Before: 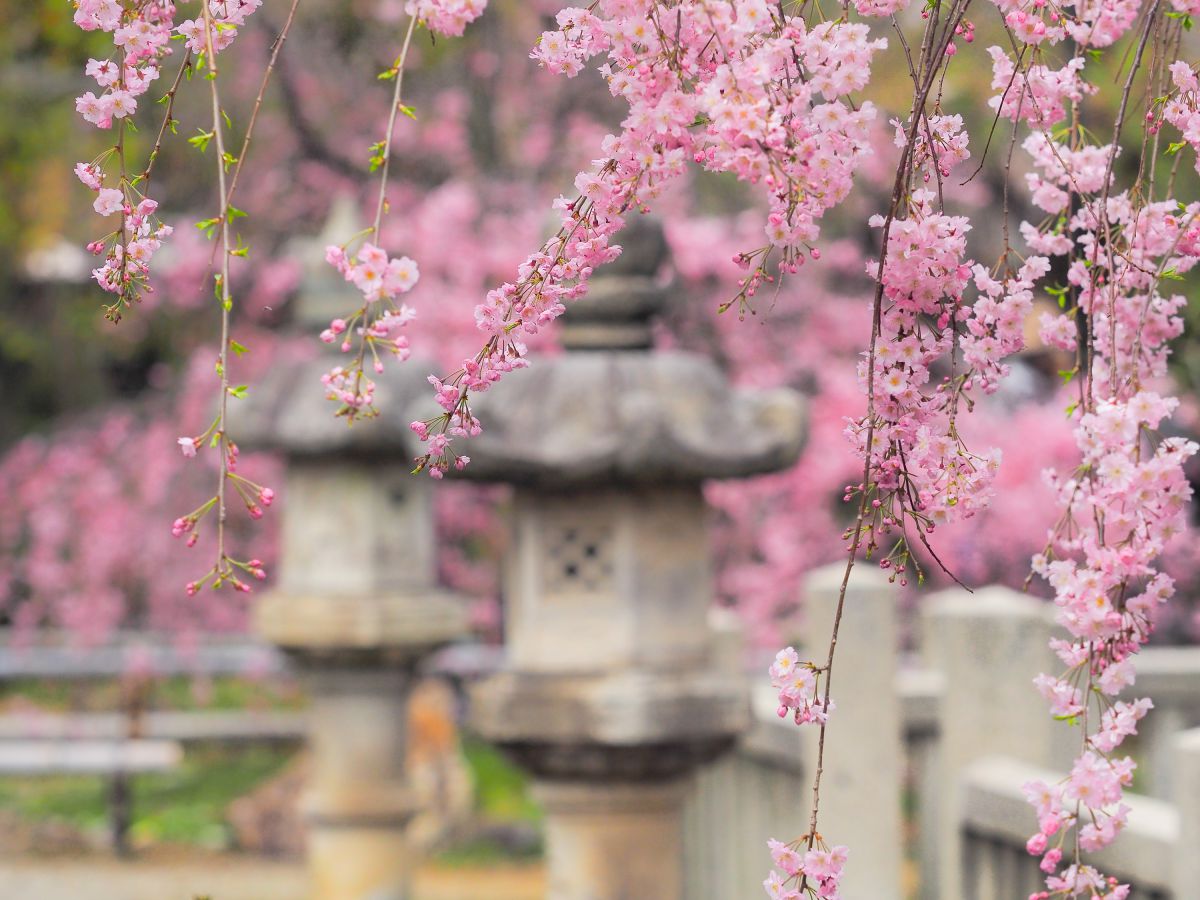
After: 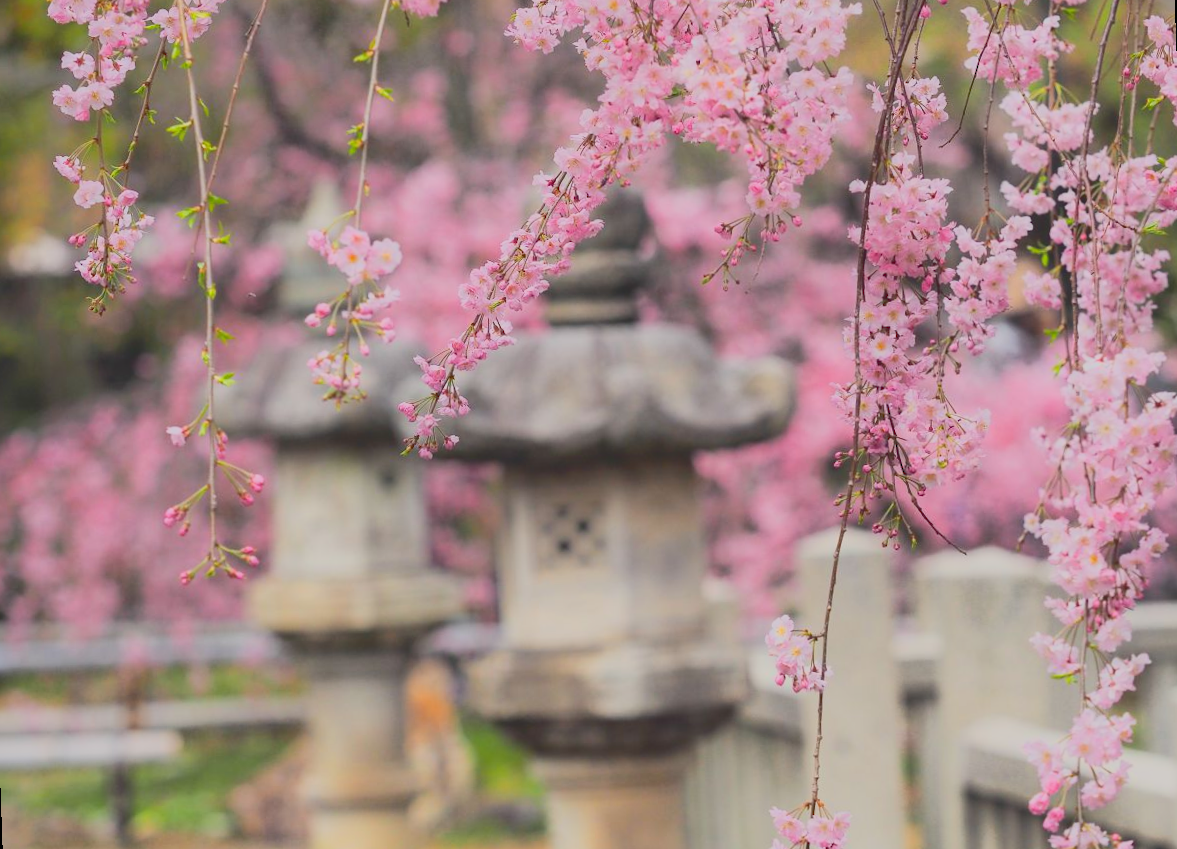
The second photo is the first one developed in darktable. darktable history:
rotate and perspective: rotation -2°, crop left 0.022, crop right 0.978, crop top 0.049, crop bottom 0.951
tone curve: curves: ch0 [(0, 0.148) (0.191, 0.225) (0.712, 0.695) (0.864, 0.797) (1, 0.839)]
